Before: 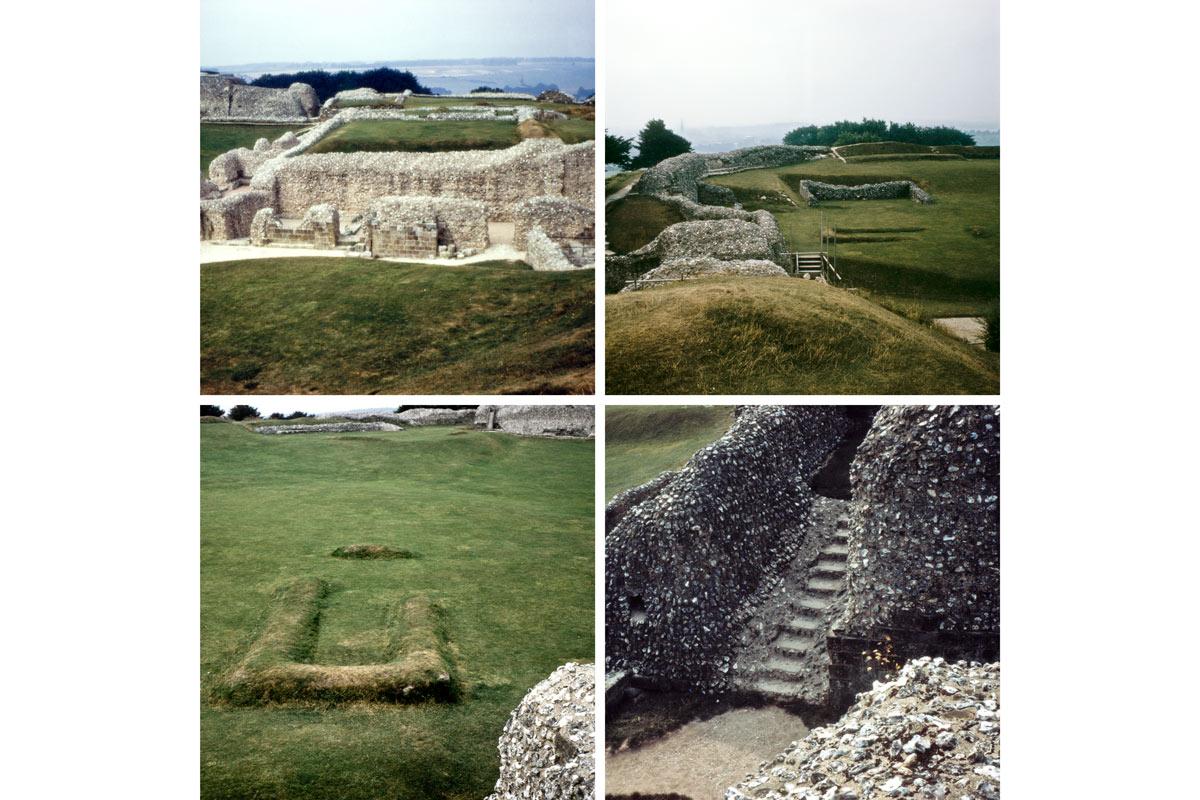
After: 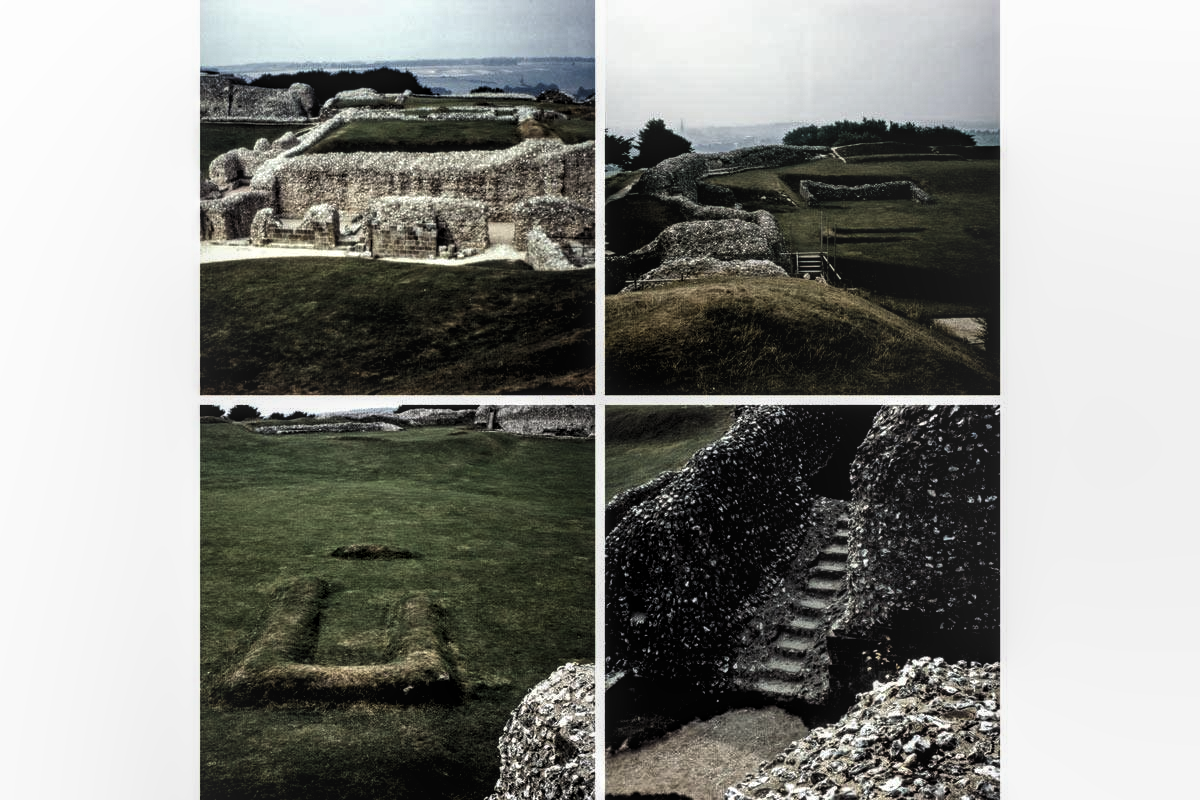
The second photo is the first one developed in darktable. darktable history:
local contrast: on, module defaults
tone equalizer: on, module defaults
levels: mode automatic, black 8.58%, gray 59.42%, levels [0, 0.445, 1]
